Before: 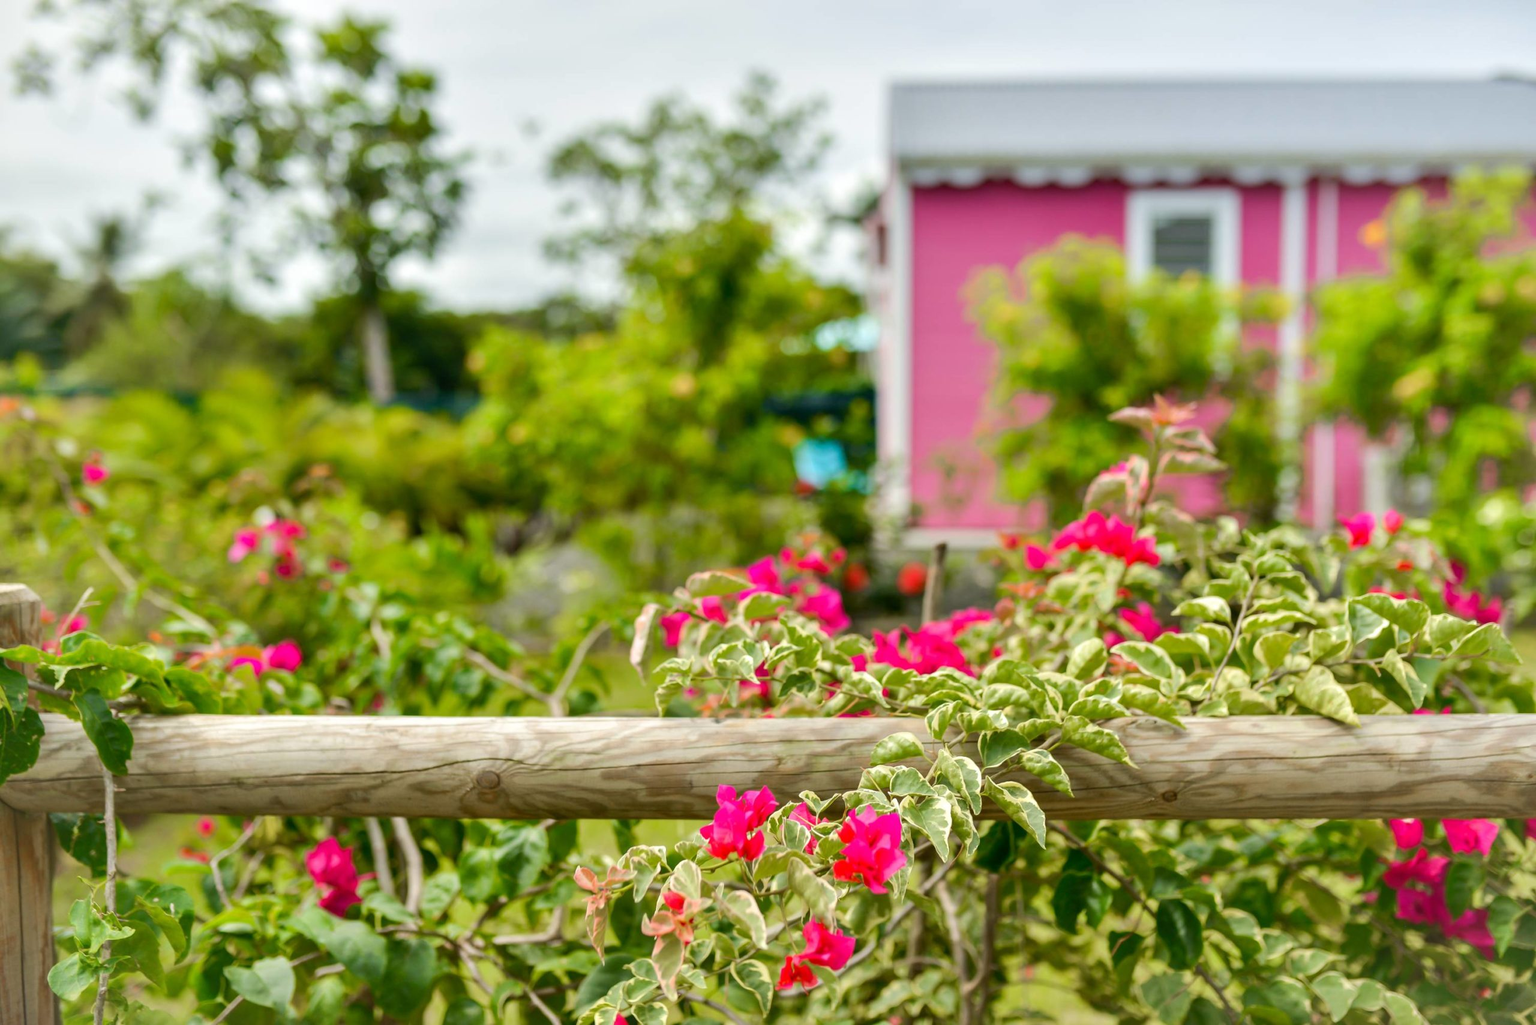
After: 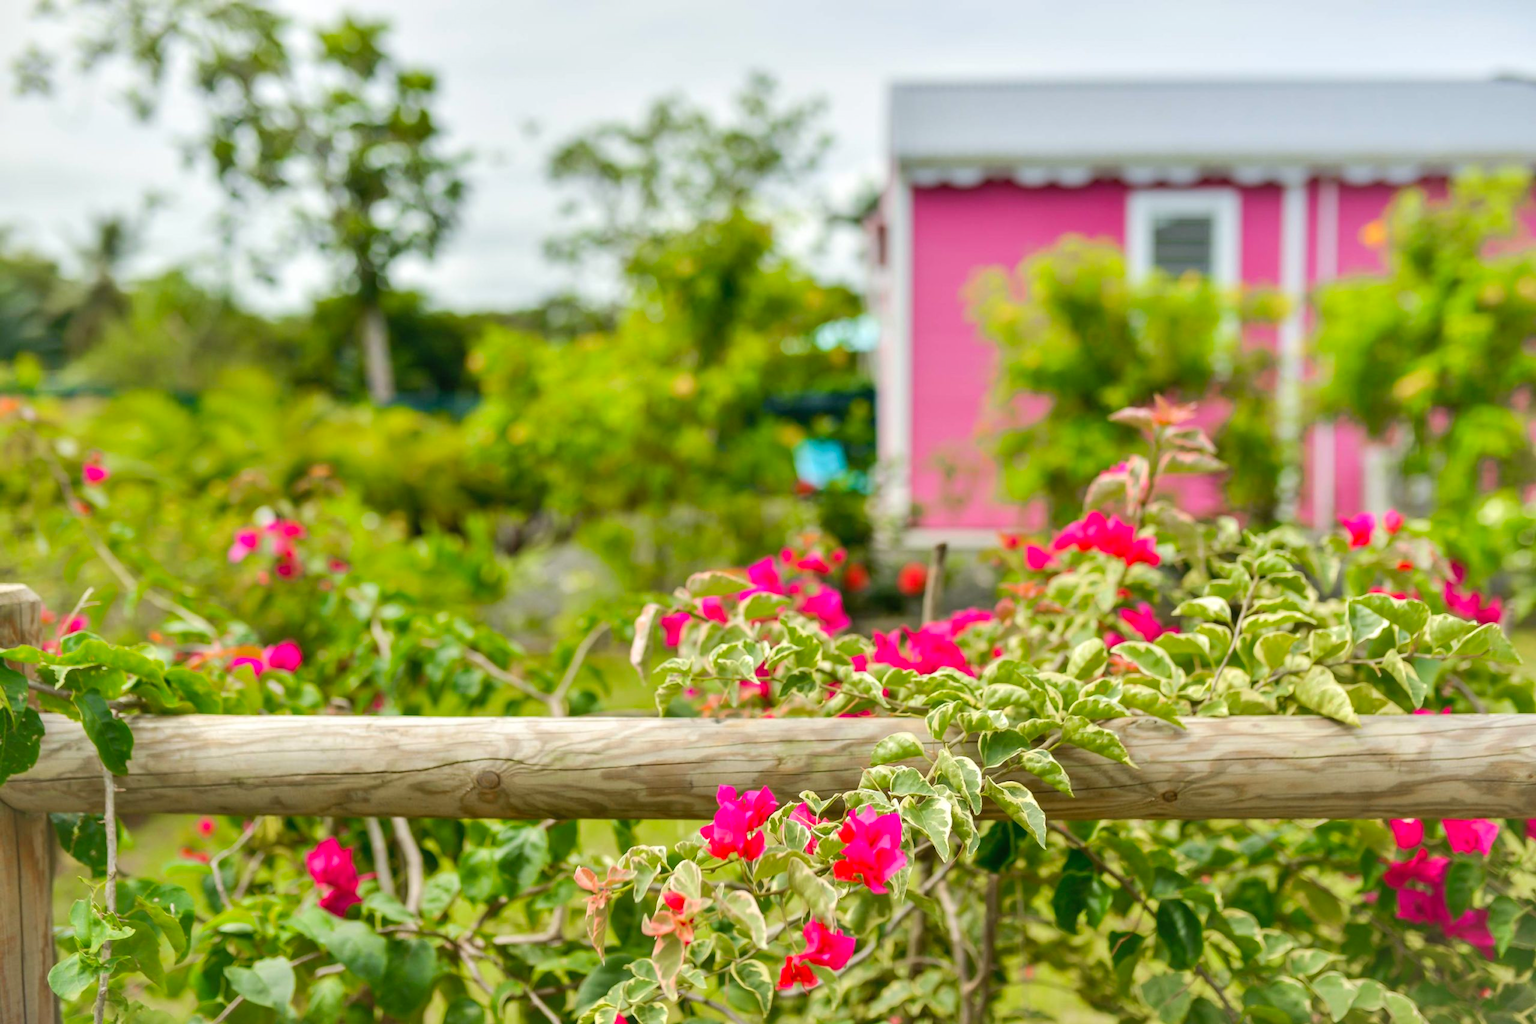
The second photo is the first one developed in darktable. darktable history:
contrast brightness saturation: contrast 0.03, brightness 0.055, saturation 0.128
